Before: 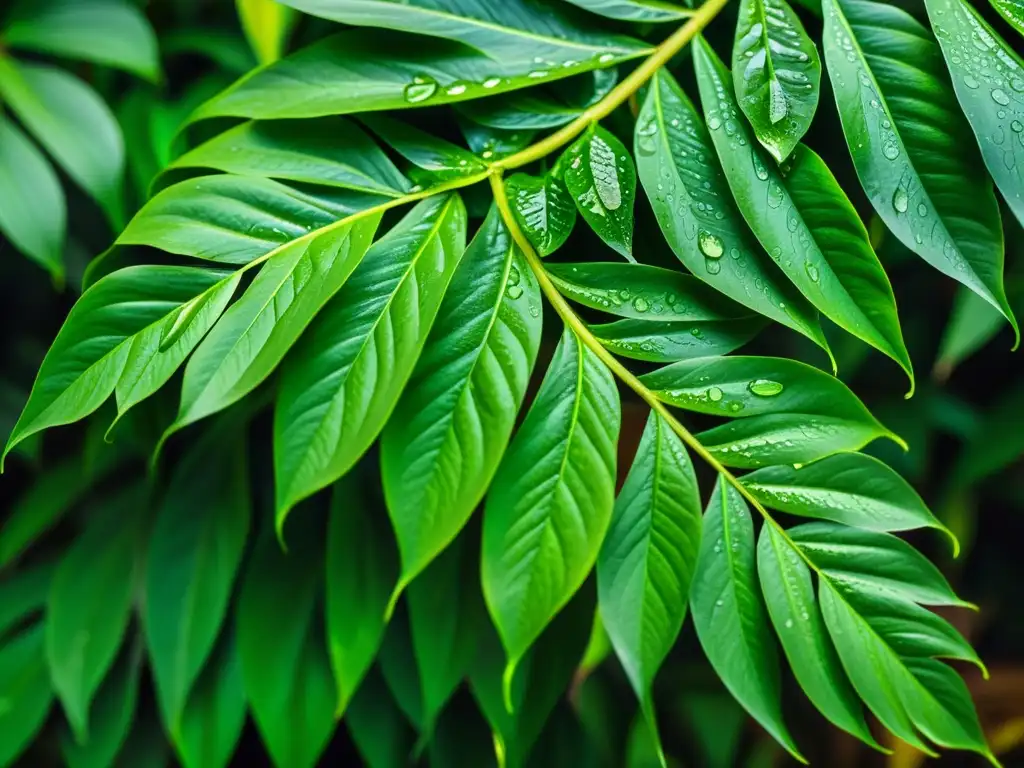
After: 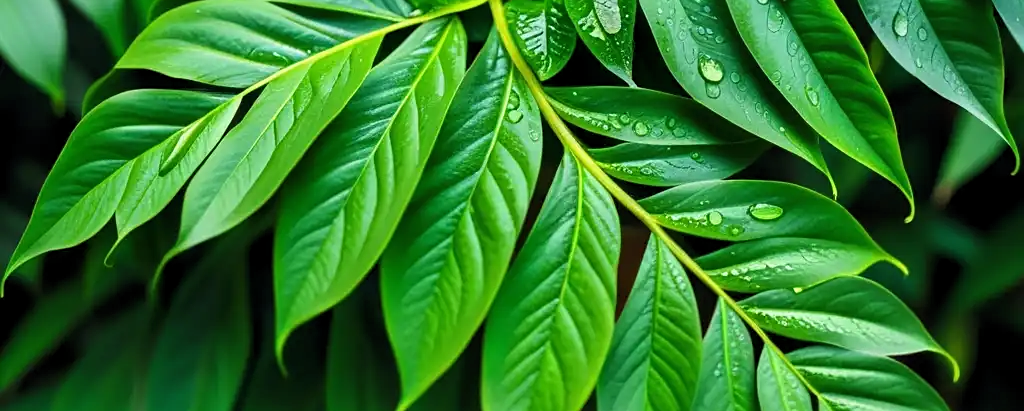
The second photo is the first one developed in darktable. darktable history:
crop and rotate: top 23.043%, bottom 23.437%
levels: levels [0.026, 0.507, 0.987]
sharpen: amount 0.2
